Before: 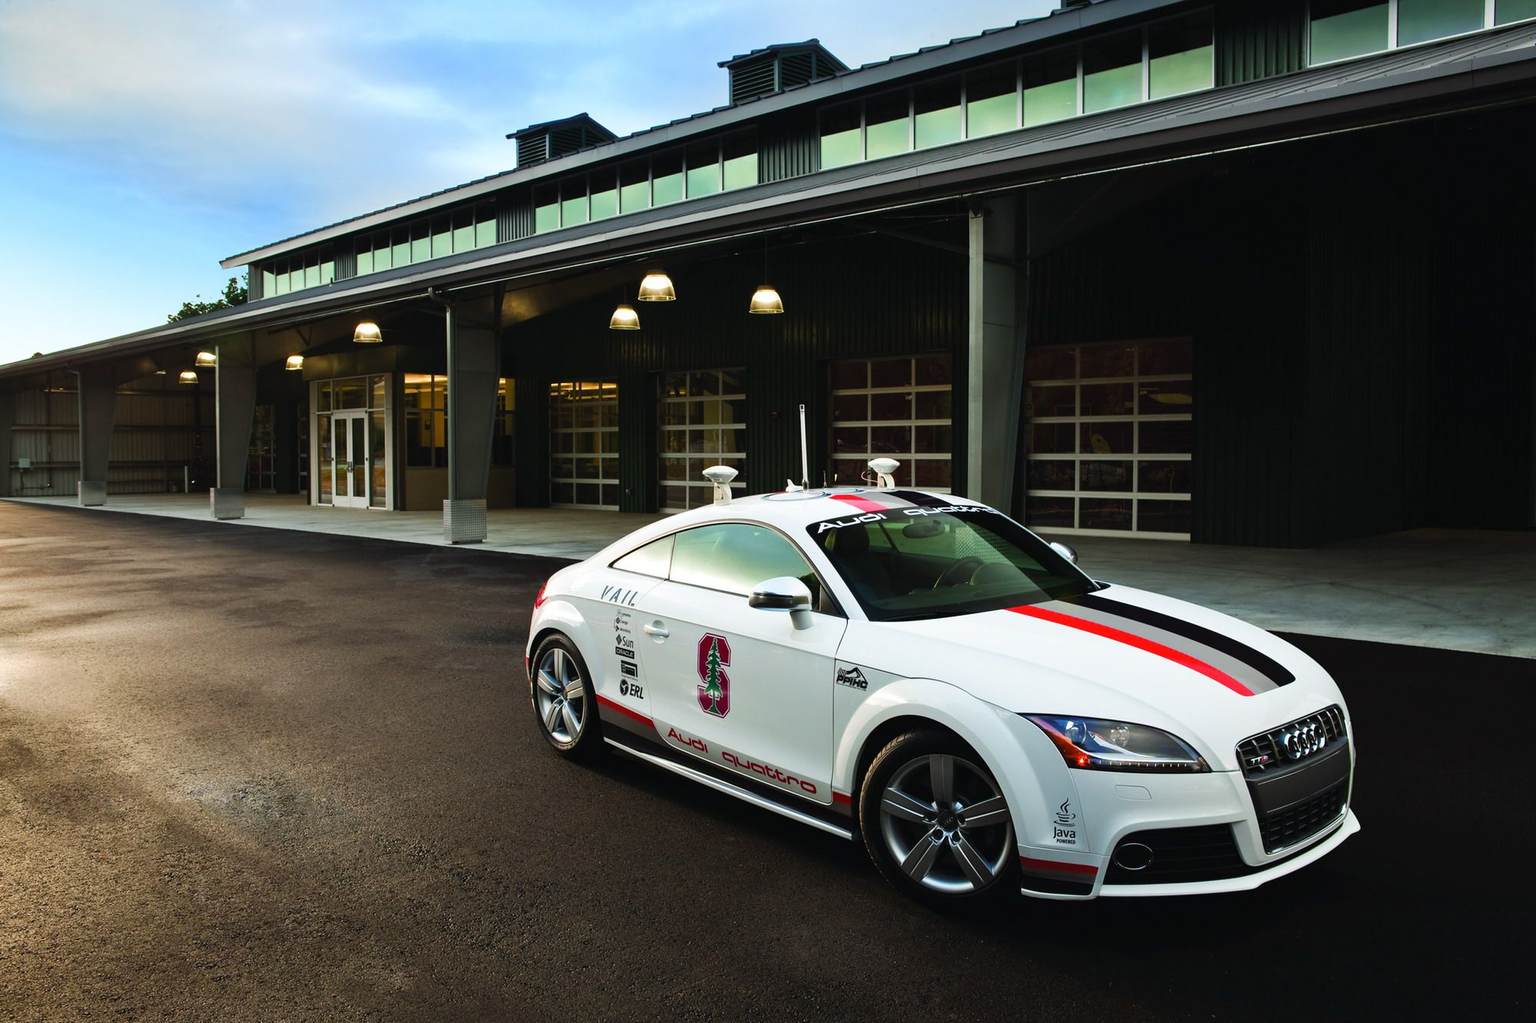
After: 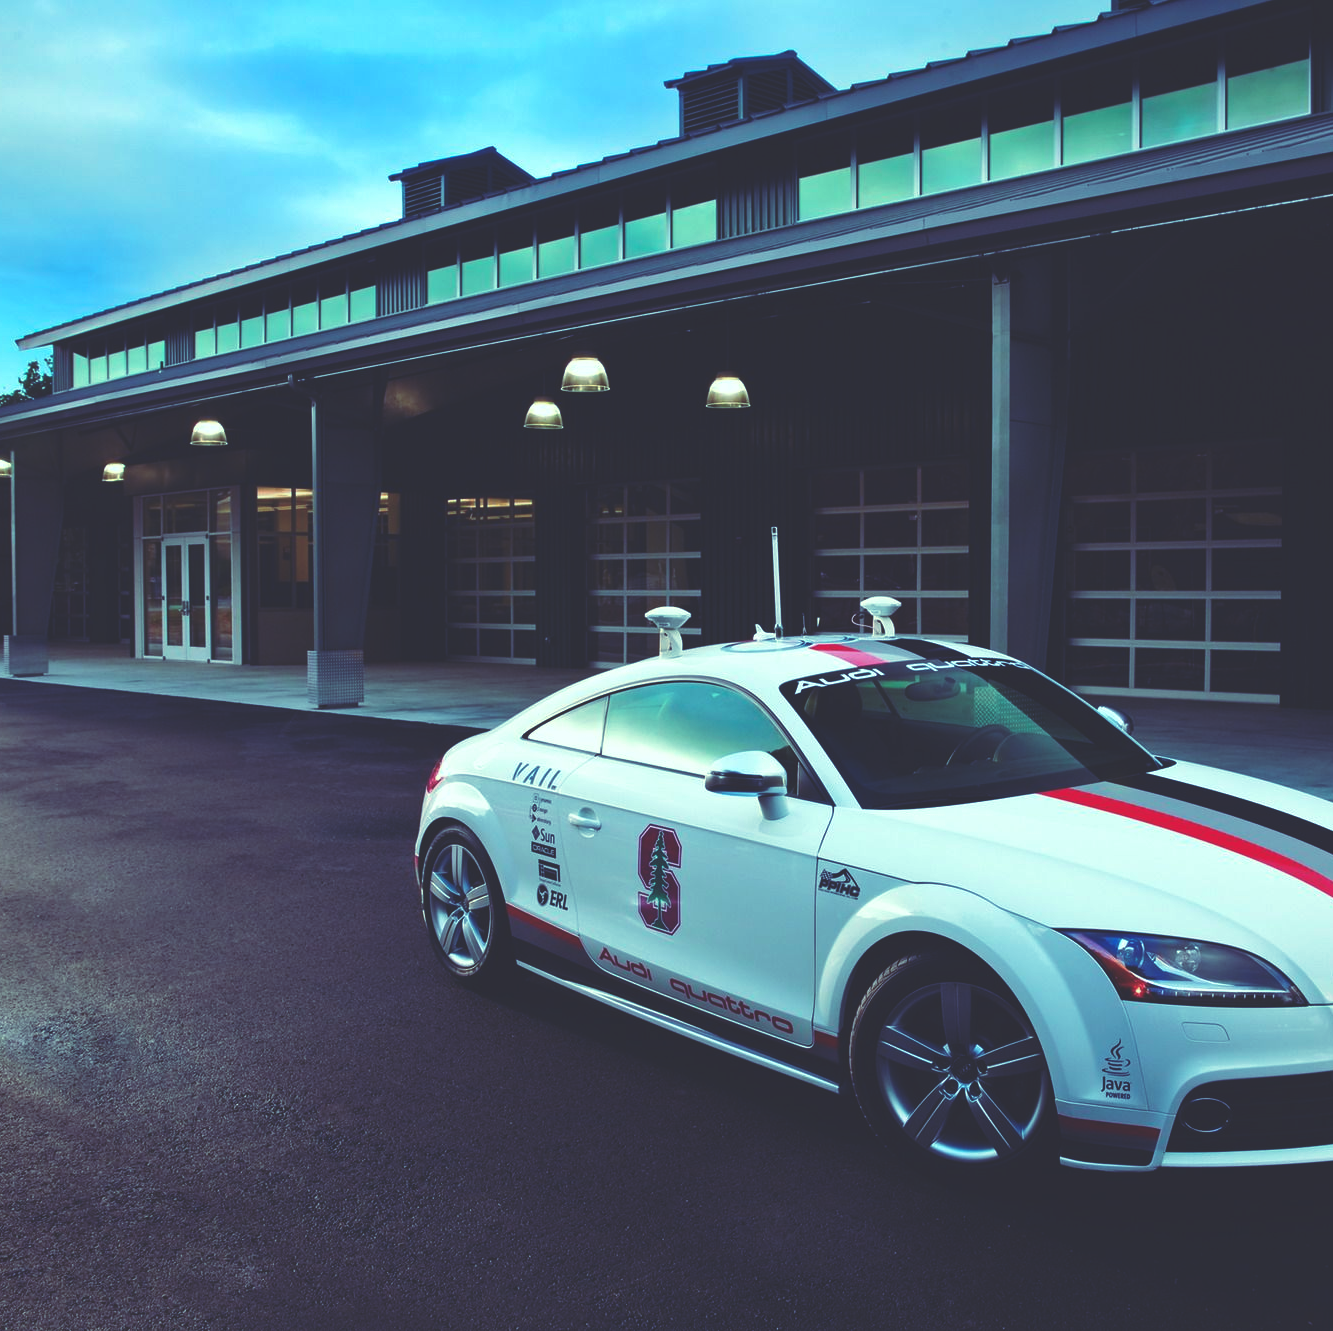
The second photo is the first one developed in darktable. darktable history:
crop and rotate: left 13.537%, right 19.796%
tone equalizer: on, module defaults
rgb curve: curves: ch0 [(0, 0.186) (0.314, 0.284) (0.576, 0.466) (0.805, 0.691) (0.936, 0.886)]; ch1 [(0, 0.186) (0.314, 0.284) (0.581, 0.534) (0.771, 0.746) (0.936, 0.958)]; ch2 [(0, 0.216) (0.275, 0.39) (1, 1)], mode RGB, independent channels, compensate middle gray true, preserve colors none
